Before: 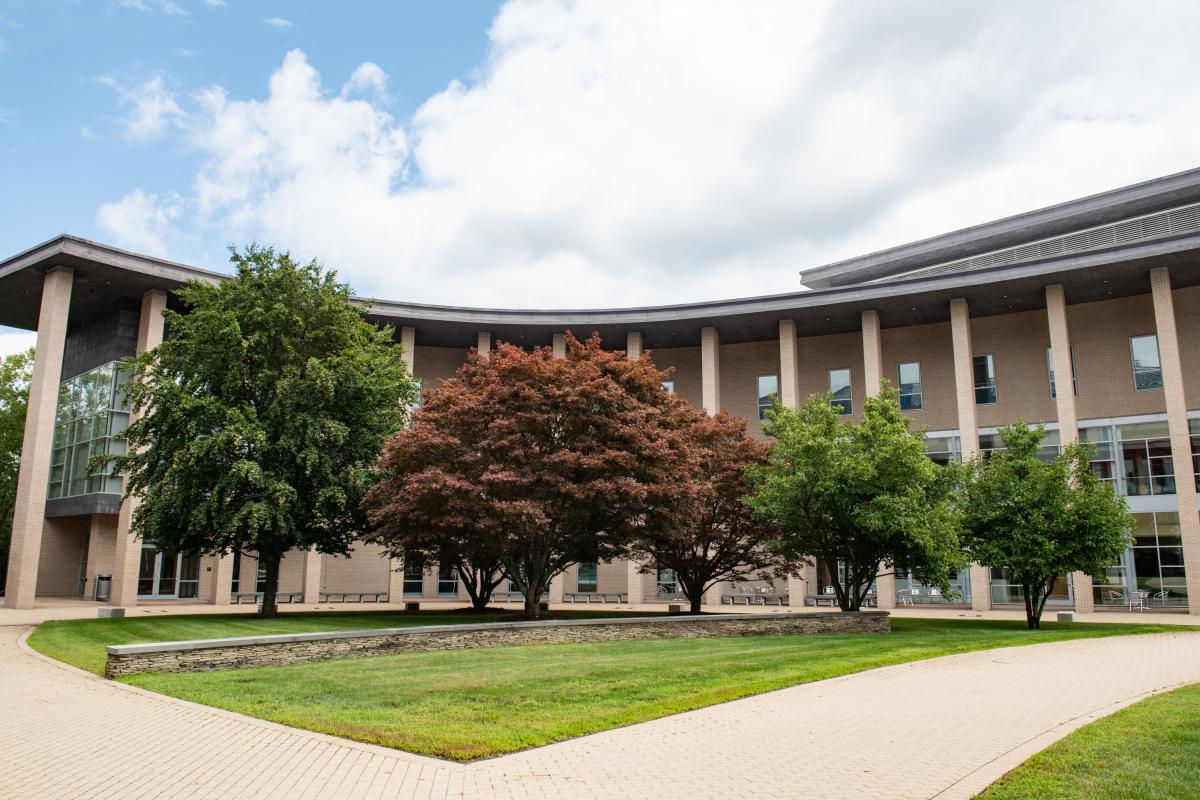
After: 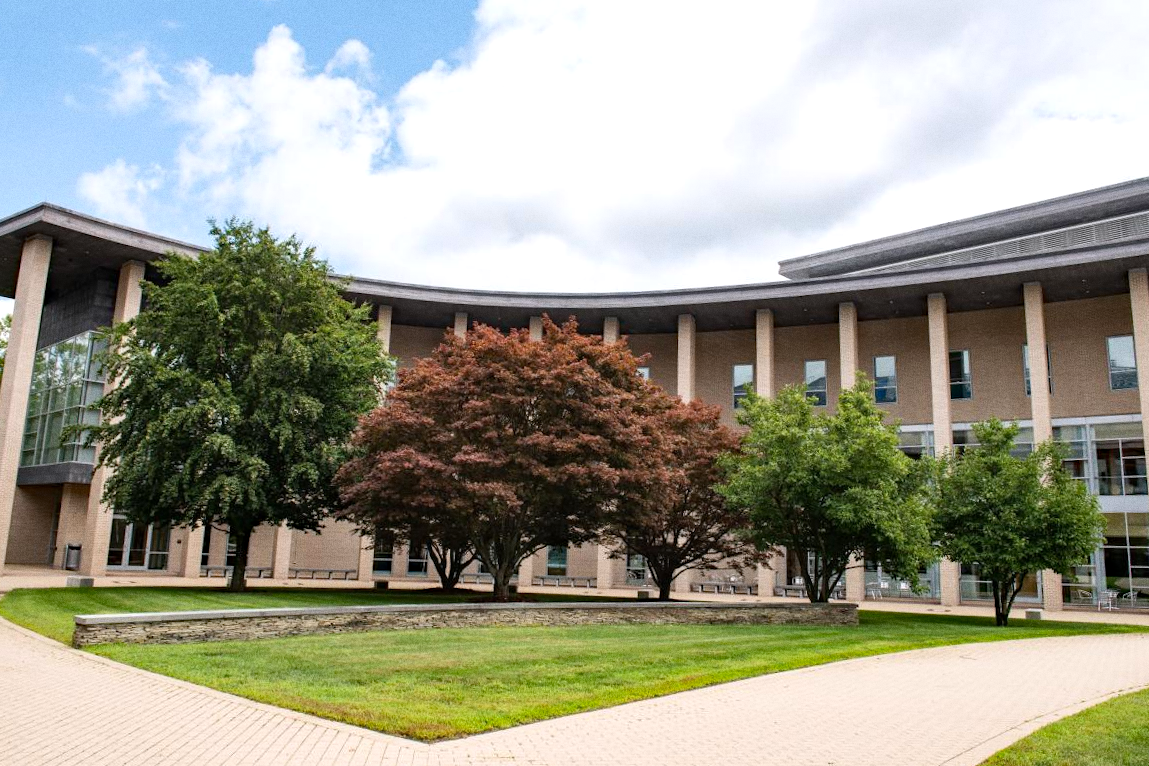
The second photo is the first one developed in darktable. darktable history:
exposure: exposure 0.161 EV, compensate highlight preservation false
grain: on, module defaults
white balance: red 1.004, blue 1.024
crop and rotate: angle -1.69°
haze removal: compatibility mode true, adaptive false
